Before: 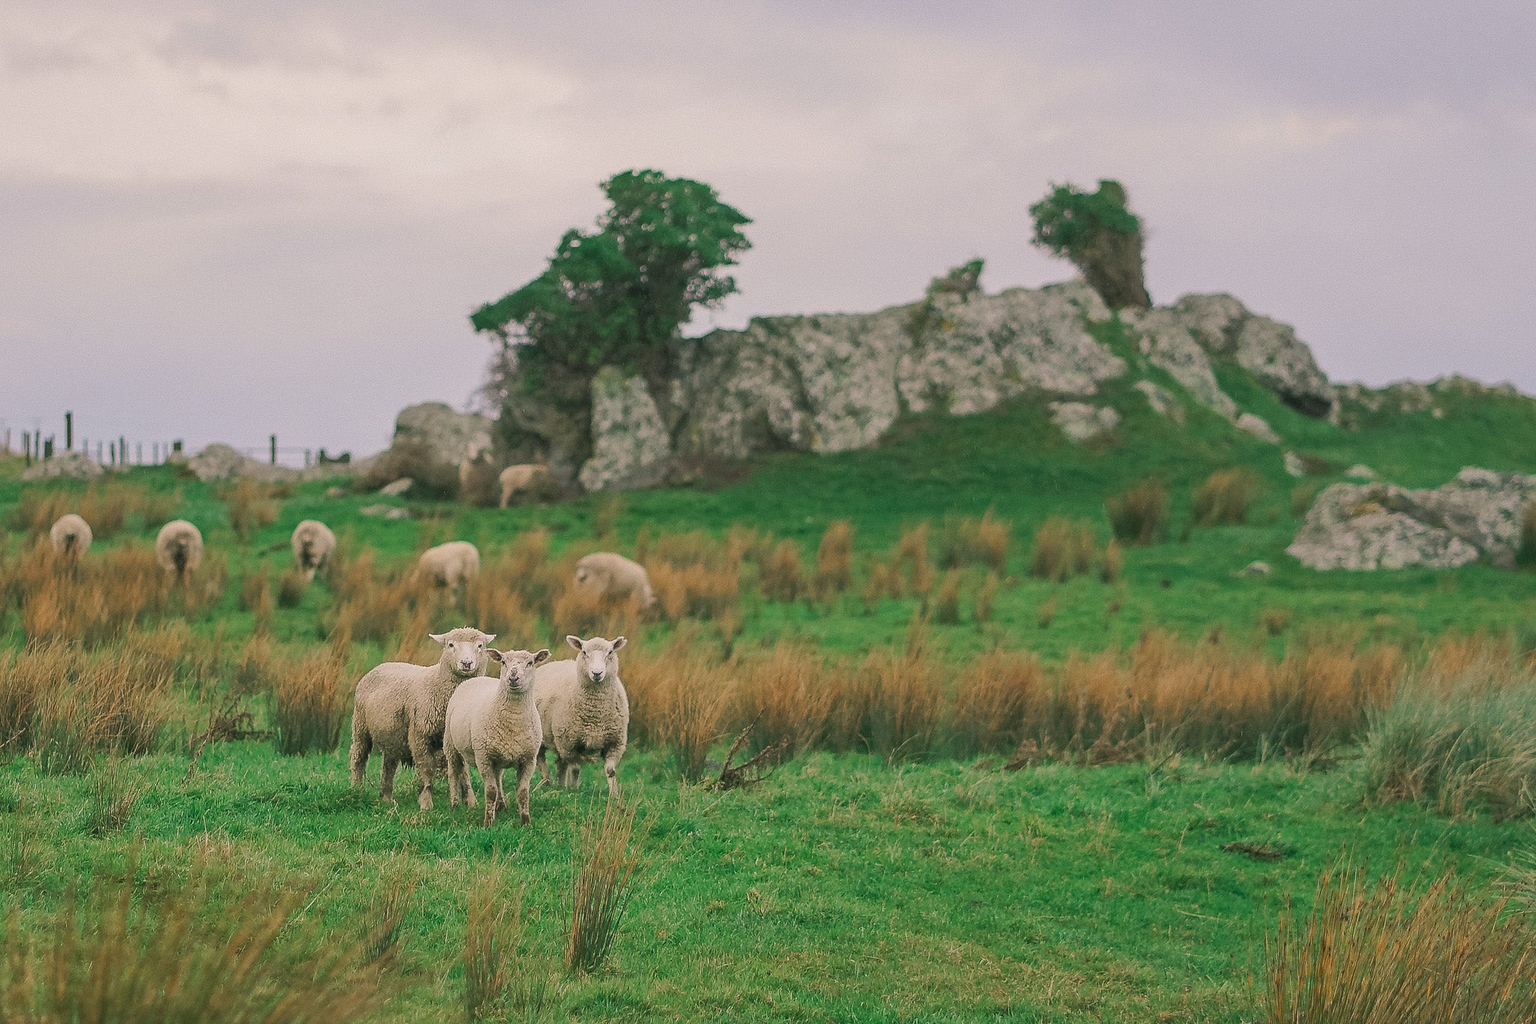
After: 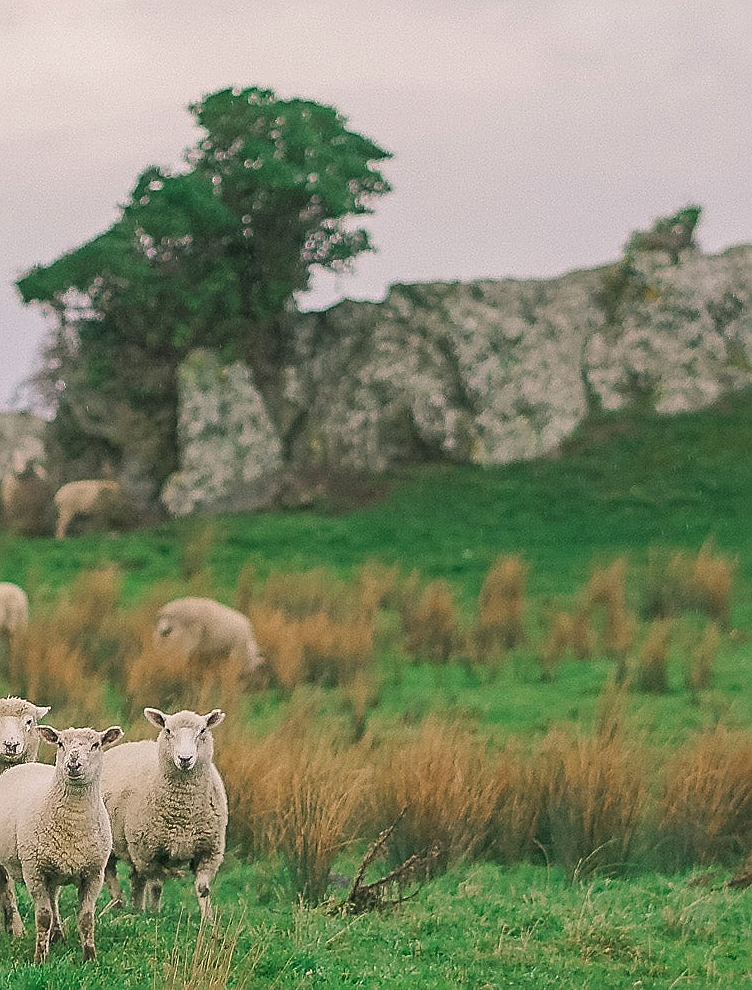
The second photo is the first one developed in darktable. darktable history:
sharpen: radius 1.969
exposure: exposure 0.128 EV, compensate highlight preservation false
crop and rotate: left 29.868%, top 10.196%, right 33.366%, bottom 17.276%
